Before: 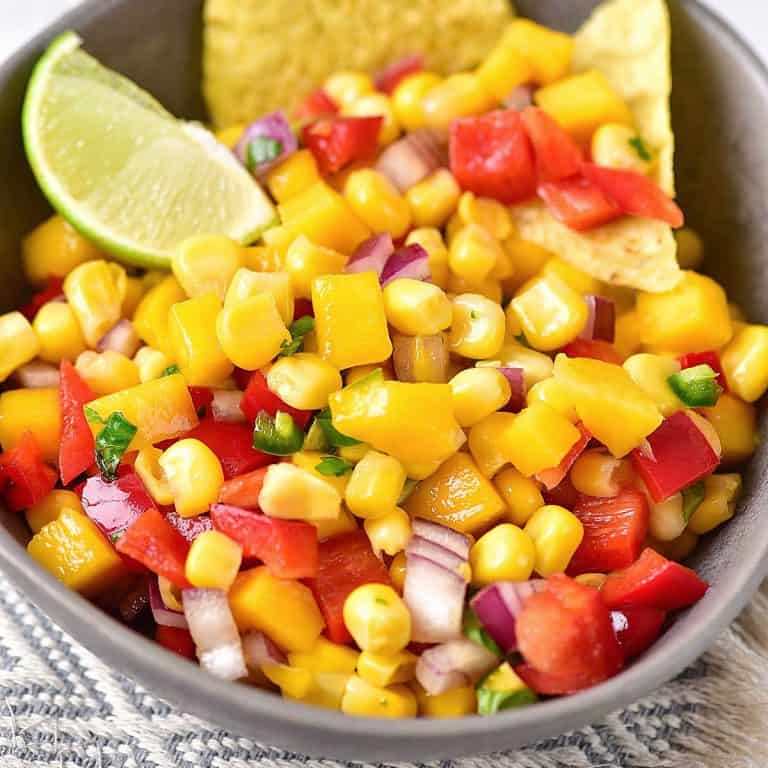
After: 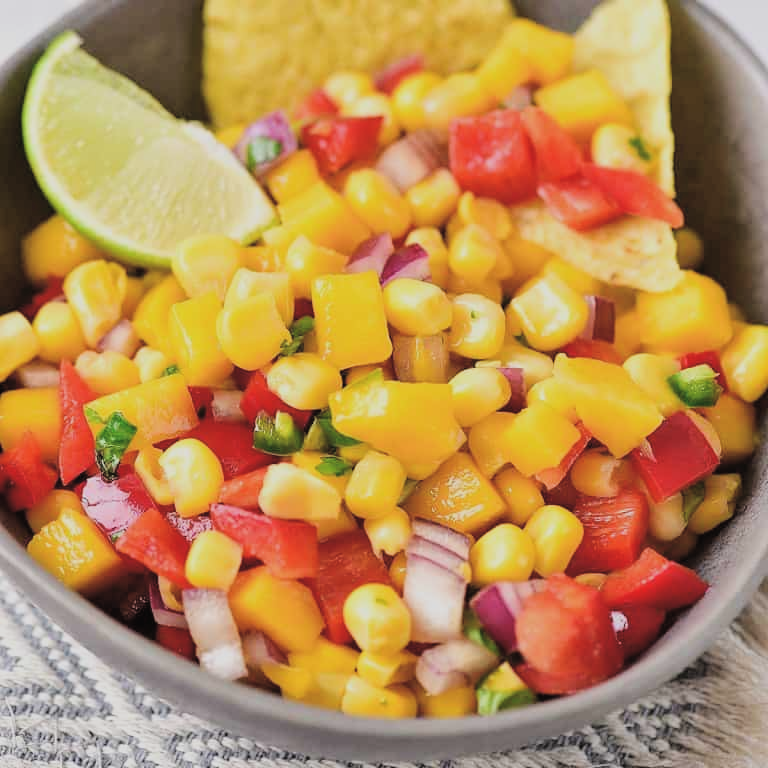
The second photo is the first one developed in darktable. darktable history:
exposure: black level correction -0.015, compensate highlight preservation false
filmic rgb: black relative exposure -5 EV, hardness 2.88, contrast 1.1
